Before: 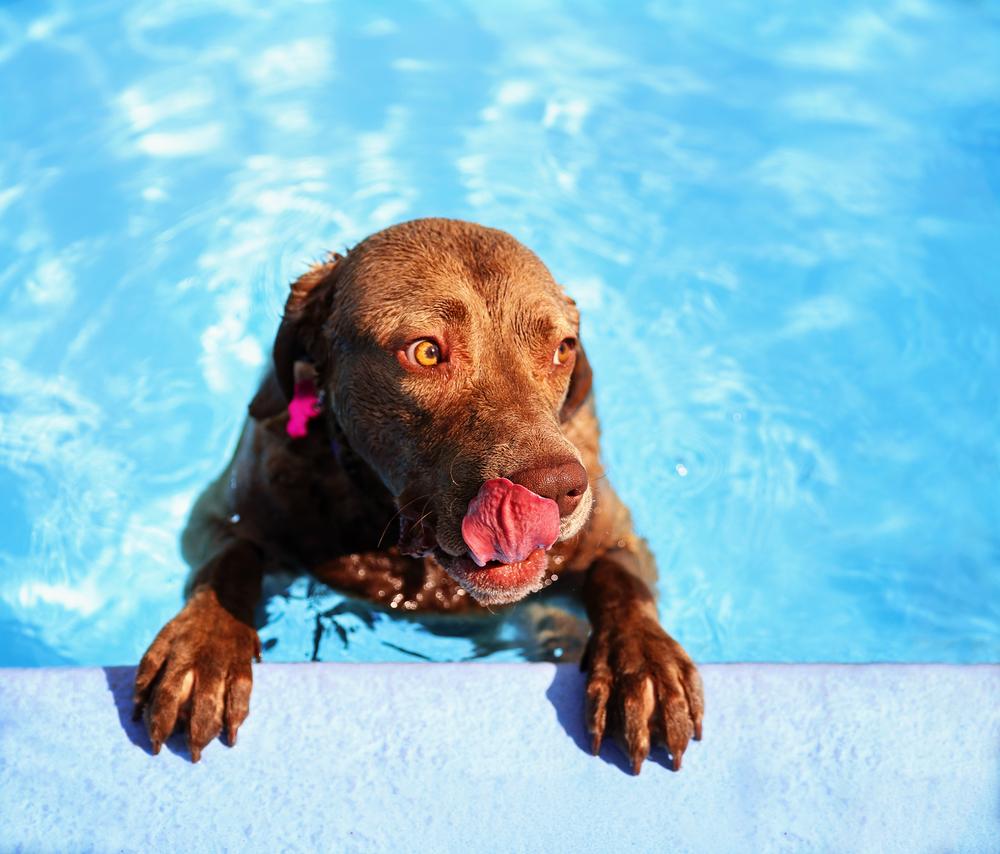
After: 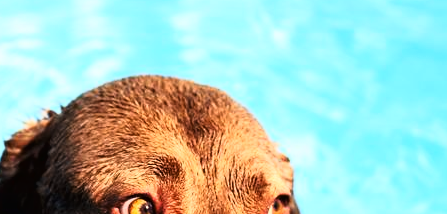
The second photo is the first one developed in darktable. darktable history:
crop: left 28.64%, top 16.832%, right 26.637%, bottom 58.055%
tone curve: curves: ch0 [(0.016, 0.011) (0.084, 0.026) (0.469, 0.508) (0.721, 0.862) (1, 1)], color space Lab, linked channels, preserve colors none
